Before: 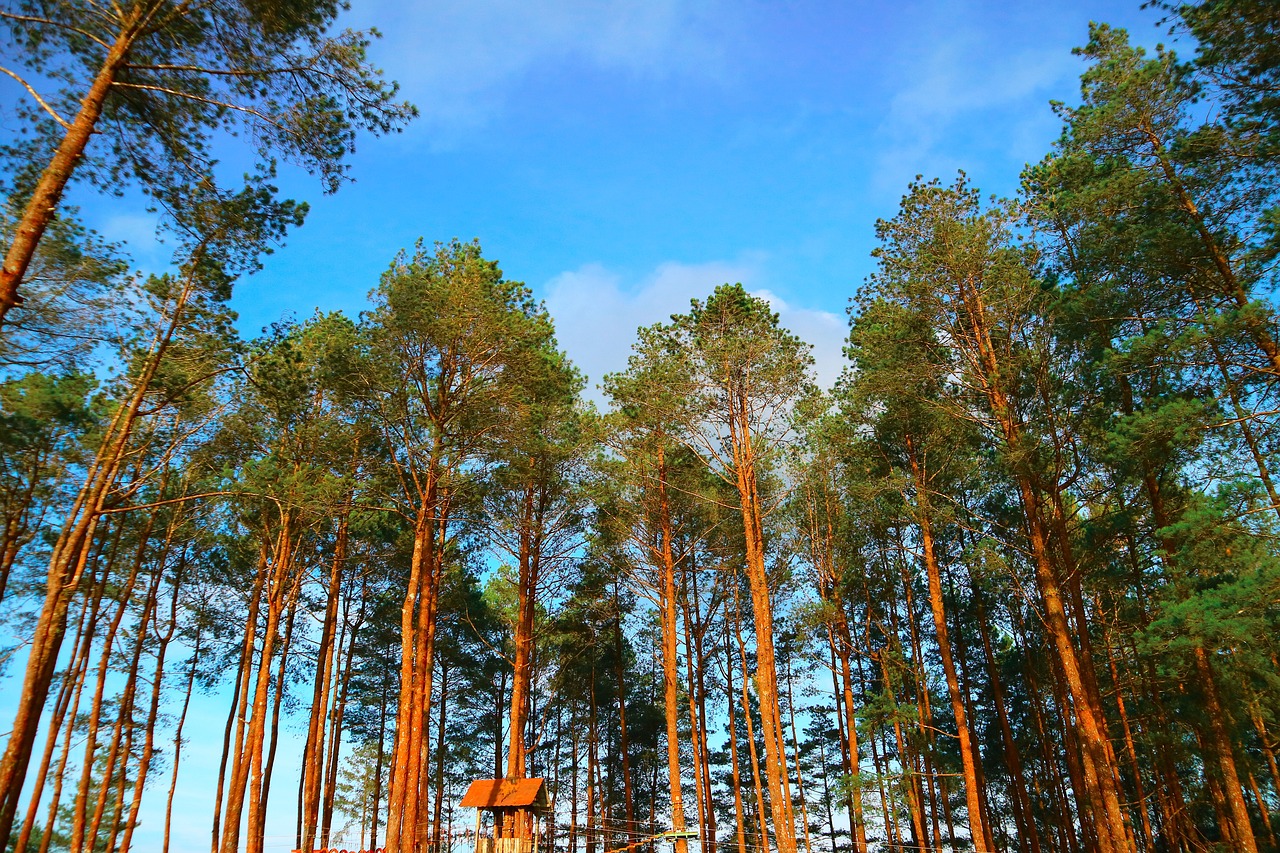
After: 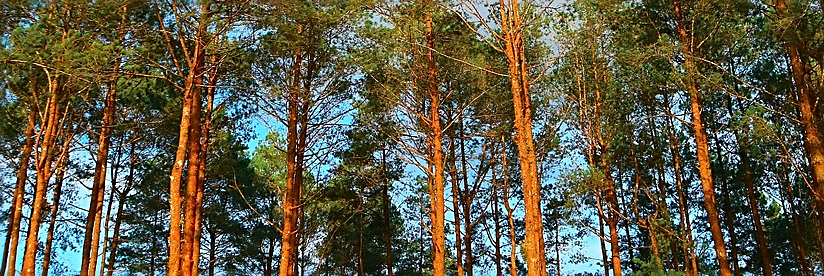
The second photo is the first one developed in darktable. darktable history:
crop: left 18.162%, top 50.795%, right 17.43%, bottom 16.802%
exposure: compensate exposure bias true, compensate highlight preservation false
sharpen: on, module defaults
